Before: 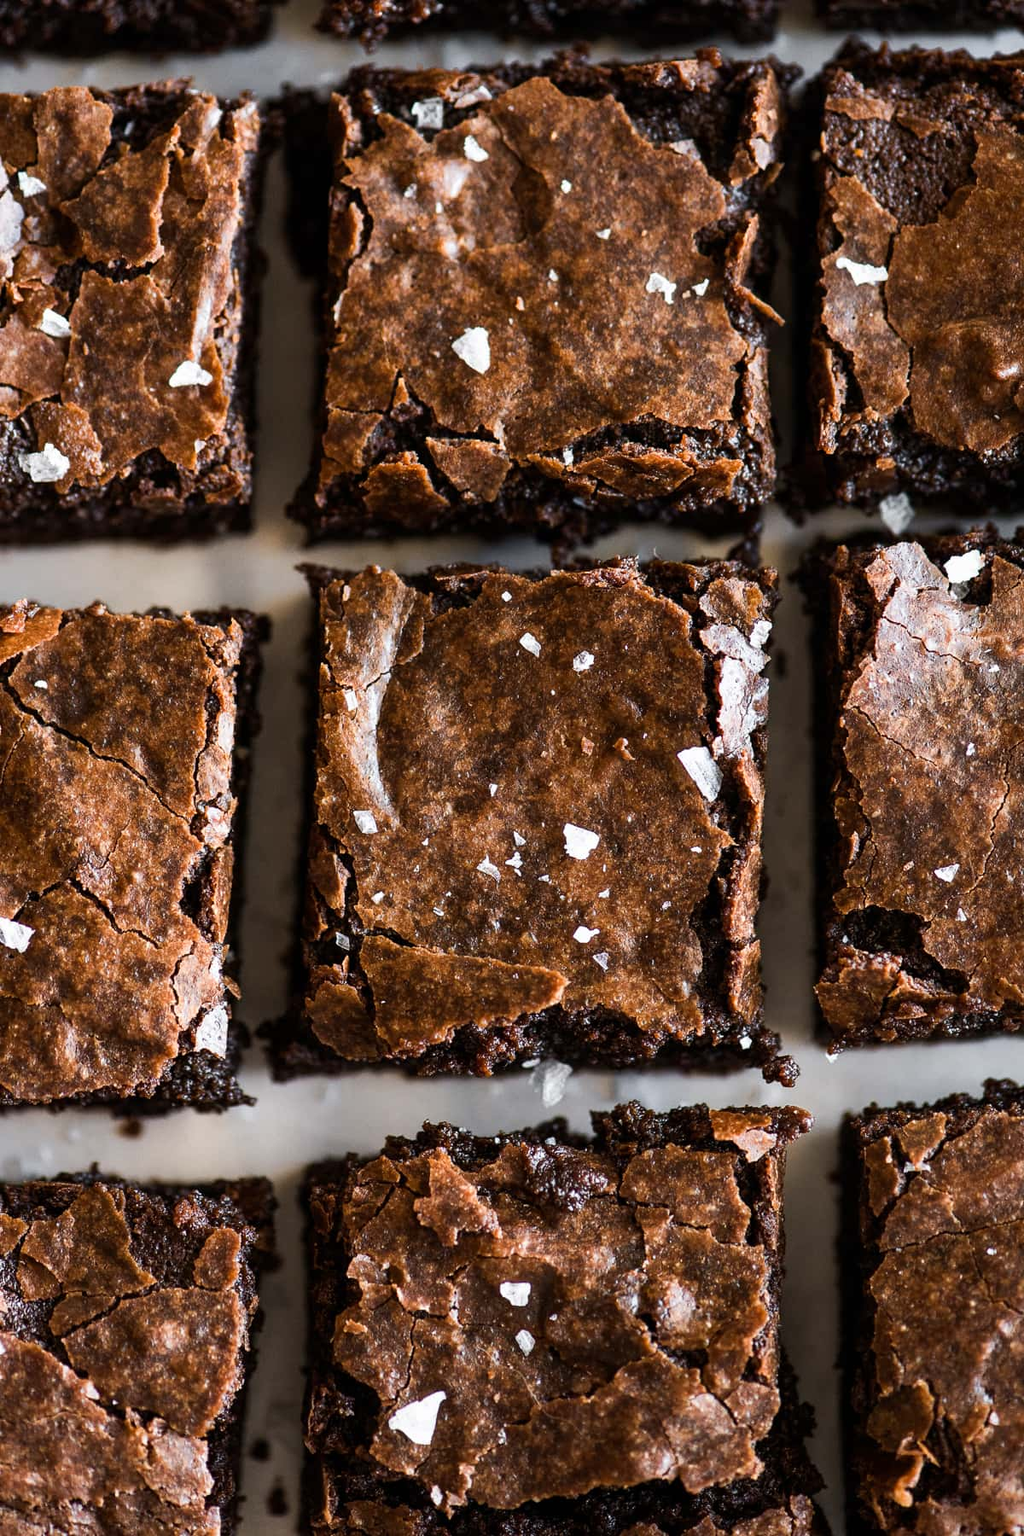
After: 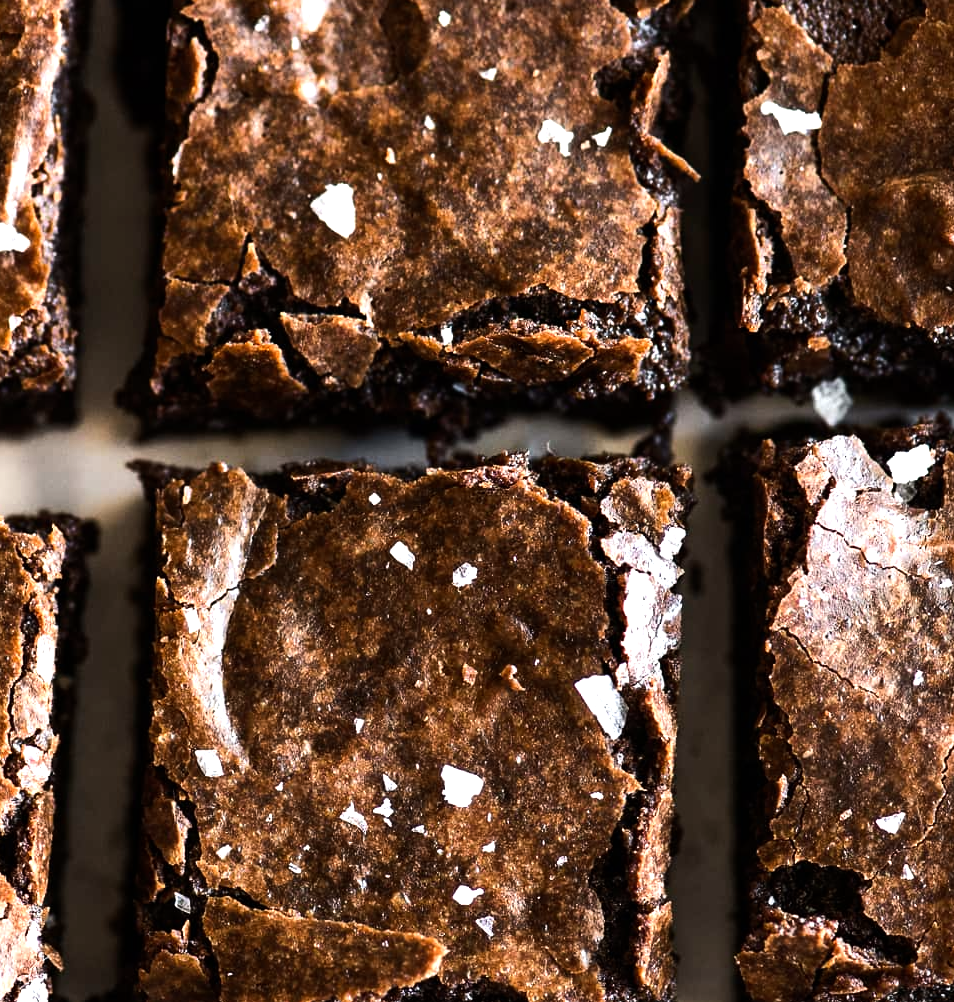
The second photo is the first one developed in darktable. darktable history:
crop: left 18.254%, top 11.127%, right 2.212%, bottom 33.194%
tone equalizer: -8 EV -0.786 EV, -7 EV -0.71 EV, -6 EV -0.597 EV, -5 EV -0.408 EV, -3 EV 0.394 EV, -2 EV 0.6 EV, -1 EV 0.695 EV, +0 EV 0.728 EV, edges refinement/feathering 500, mask exposure compensation -1.57 EV, preserve details no
